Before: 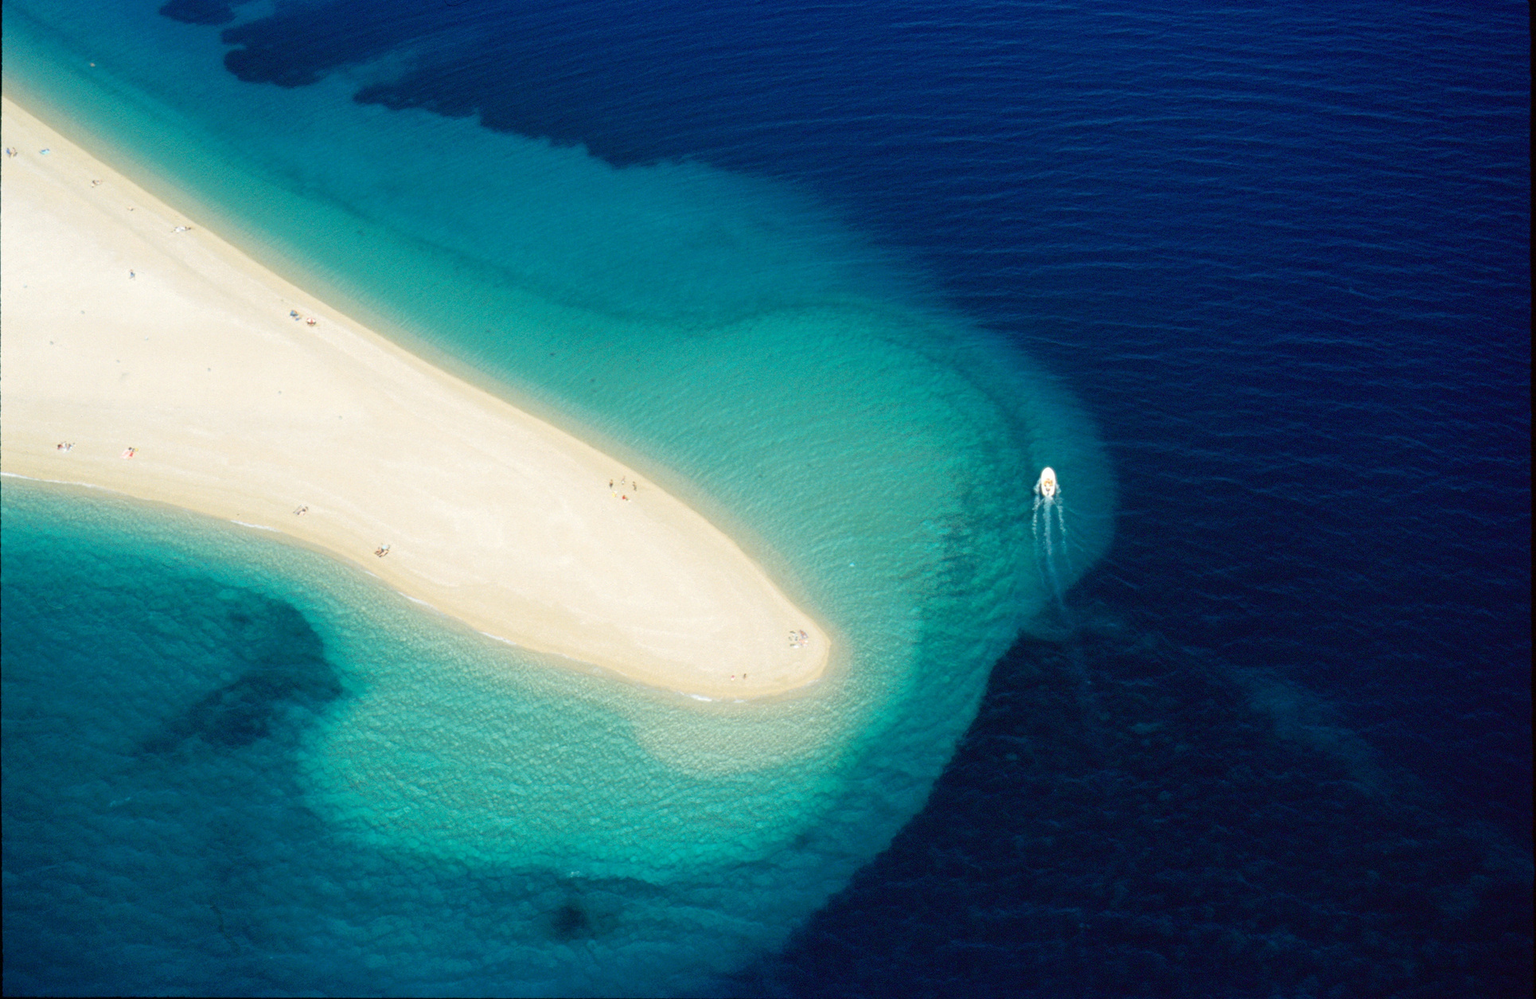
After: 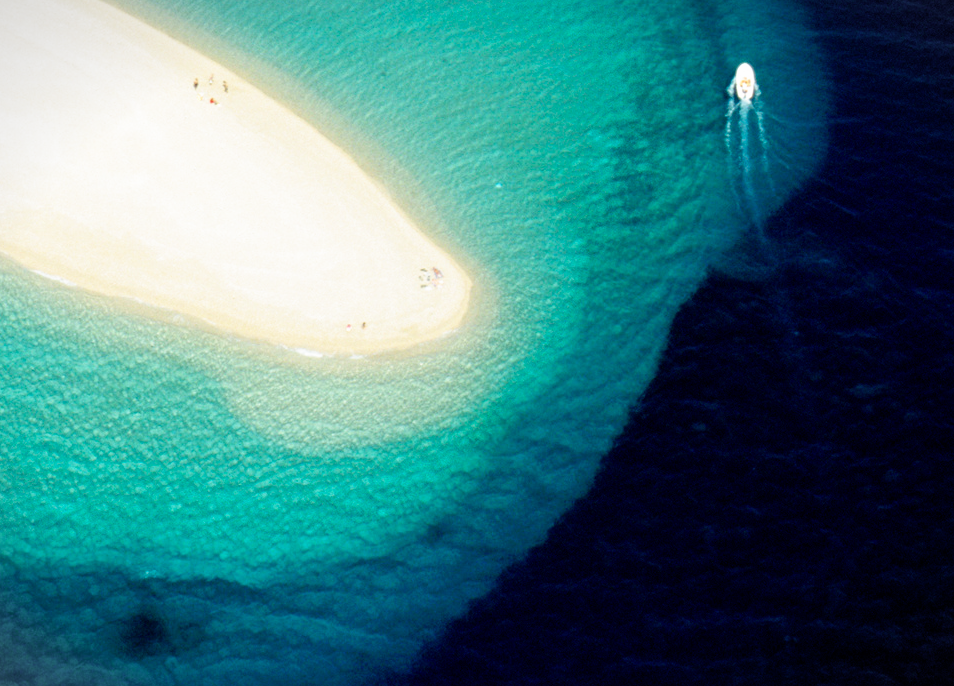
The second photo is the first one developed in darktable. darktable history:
crop: left 29.672%, top 41.786%, right 20.851%, bottom 3.487%
vignetting: fall-off start 100%, brightness -0.282, width/height ratio 1.31
filmic rgb: black relative exposure -8.7 EV, white relative exposure 2.7 EV, threshold 3 EV, target black luminance 0%, hardness 6.25, latitude 76.53%, contrast 1.326, shadows ↔ highlights balance -0.349%, preserve chrominance no, color science v4 (2020), enable highlight reconstruction true
